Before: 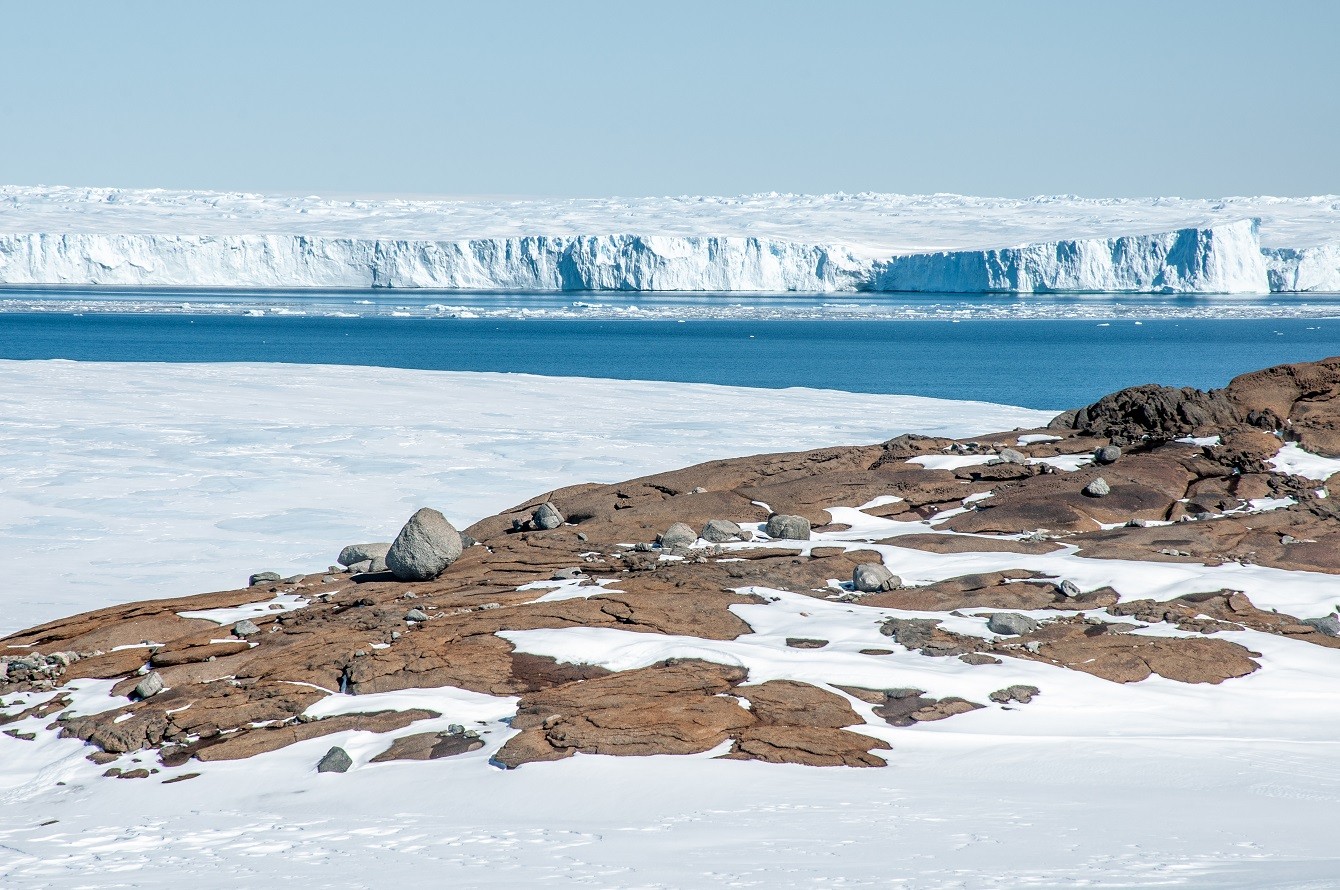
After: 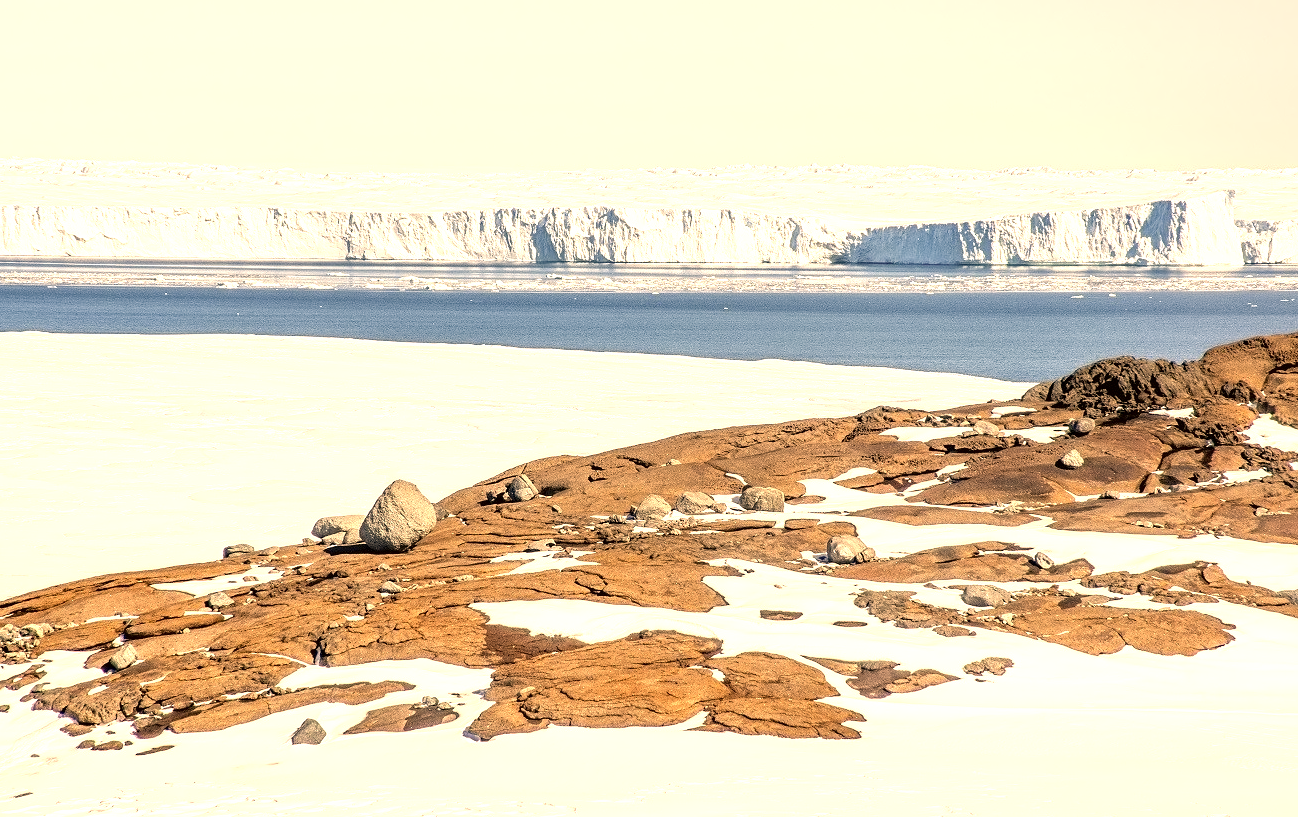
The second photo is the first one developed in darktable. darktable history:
color correction: highlights a* 17.94, highlights b* 35.39, shadows a* 1.48, shadows b* 6.42, saturation 1.01
exposure: black level correction 0.001, exposure 0.955 EV, compensate exposure bias true, compensate highlight preservation false
contrast equalizer: y [[0.5 ×4, 0.525, 0.667], [0.5 ×6], [0.5 ×6], [0 ×4, 0.042, 0], [0, 0, 0.004, 0.1, 0.191, 0.131]]
crop: left 1.964%, top 3.251%, right 1.122%, bottom 4.933%
